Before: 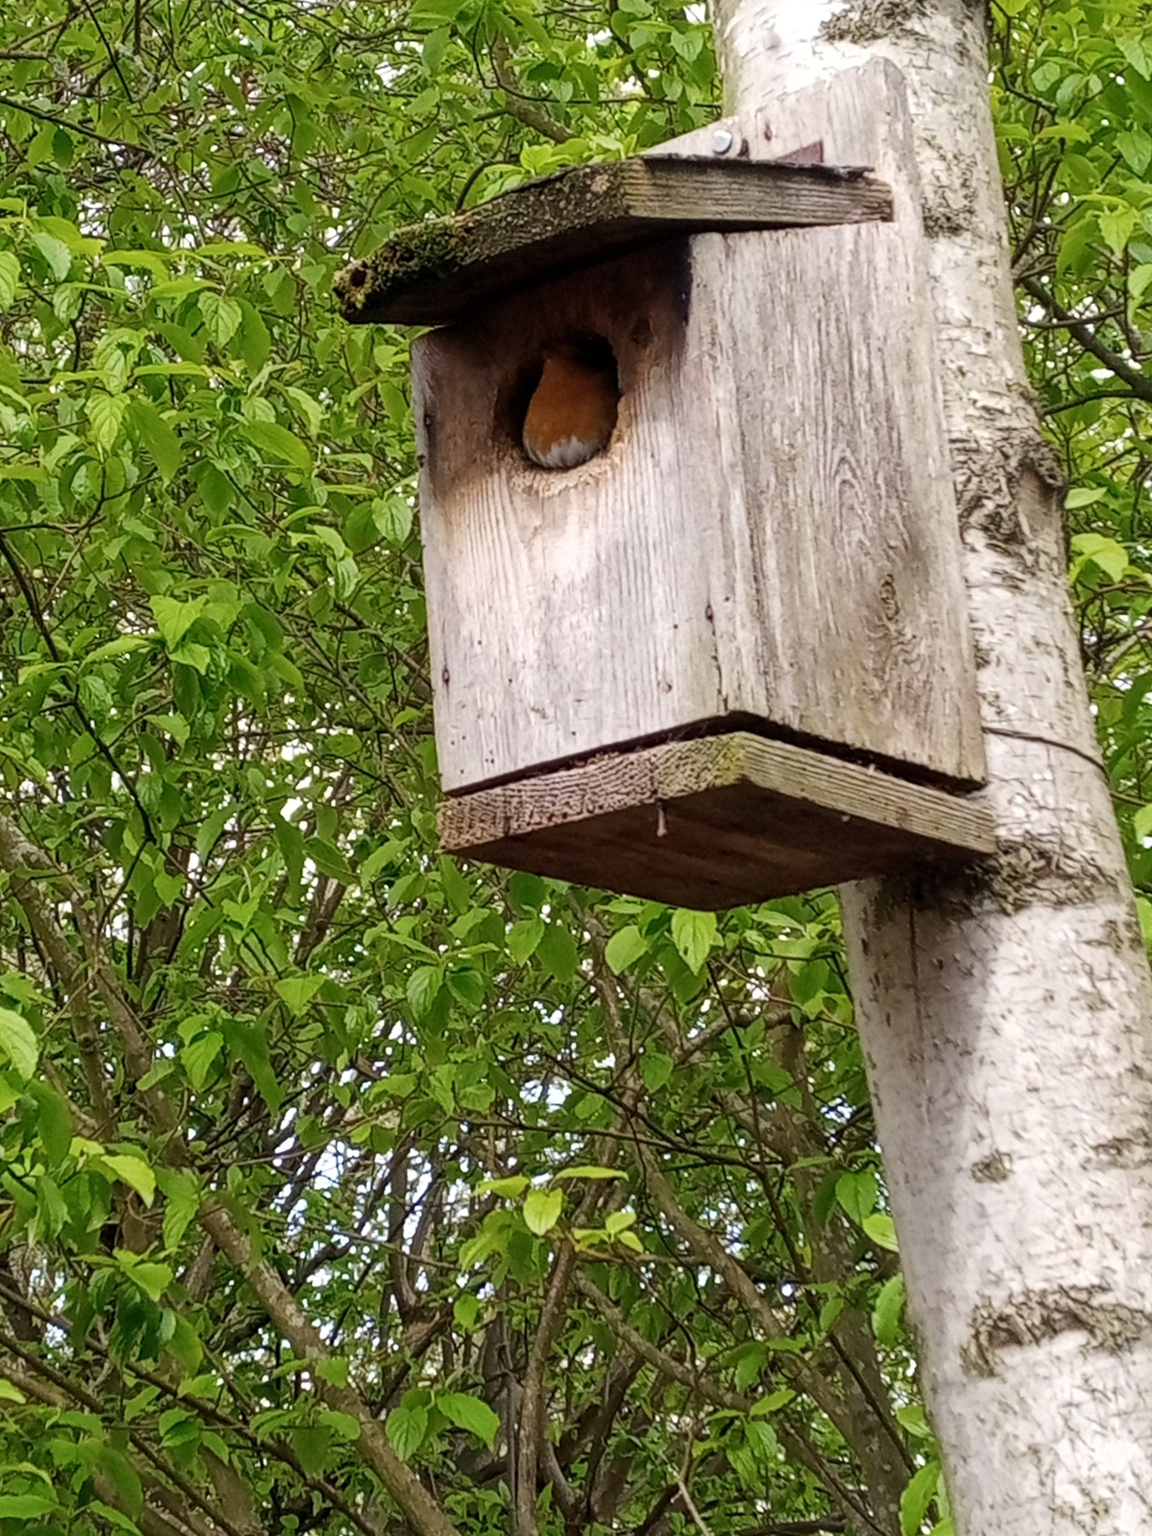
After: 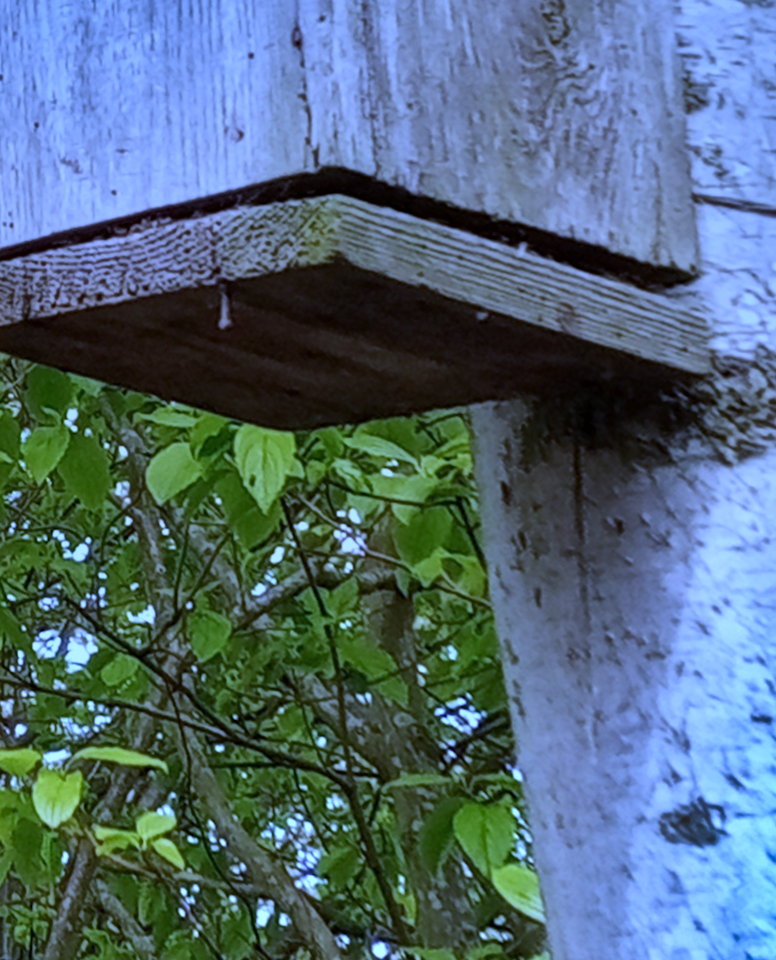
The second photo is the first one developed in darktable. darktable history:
graduated density: rotation -0.352°, offset 57.64
white balance: red 0.766, blue 1.537
rotate and perspective: rotation 1.69°, lens shift (vertical) -0.023, lens shift (horizontal) -0.291, crop left 0.025, crop right 0.988, crop top 0.092, crop bottom 0.842
crop: left 34.479%, top 38.822%, right 13.718%, bottom 5.172%
shadows and highlights: shadows 24.5, highlights -78.15, soften with gaussian
